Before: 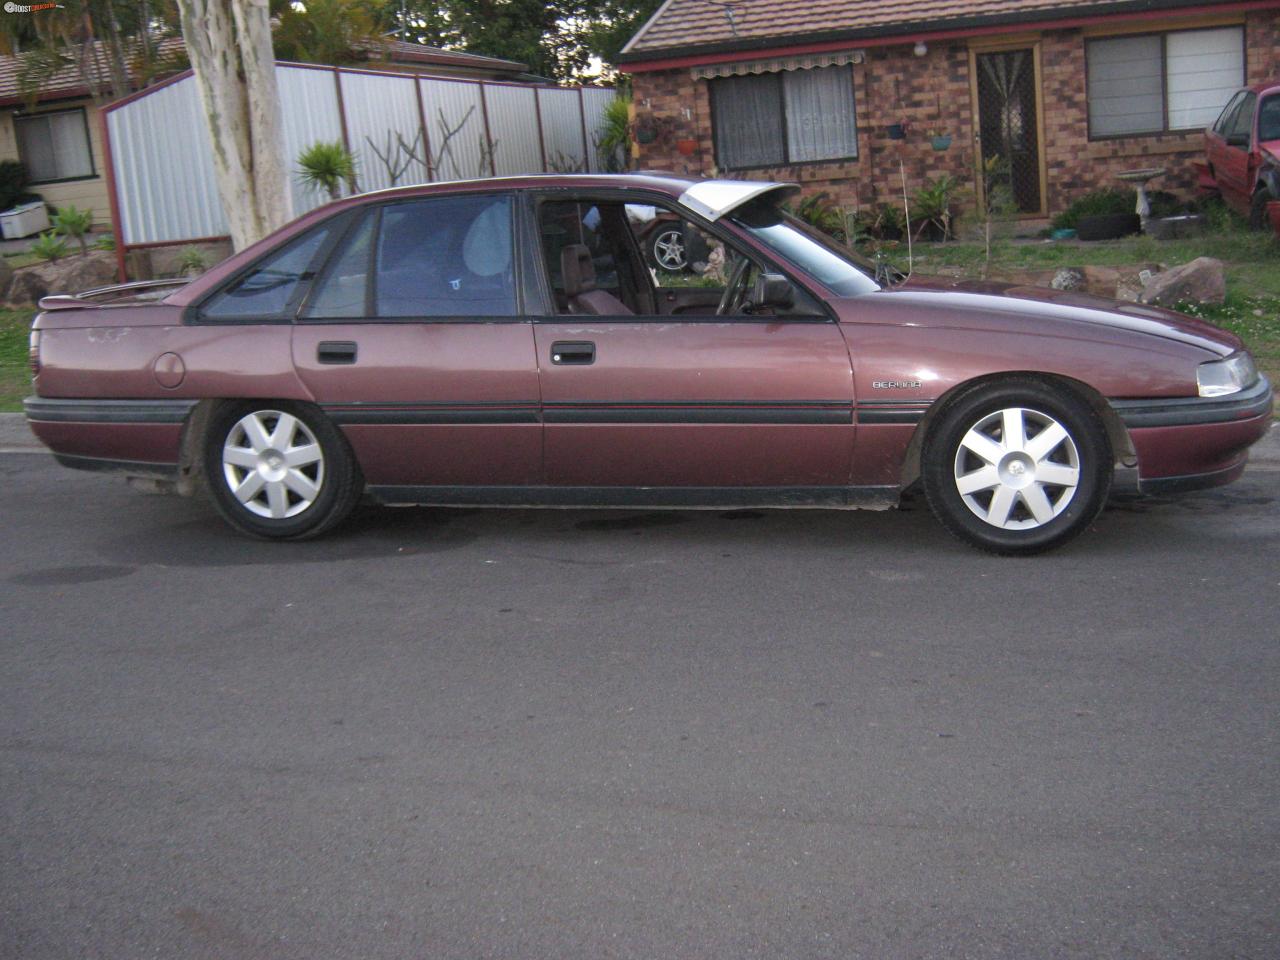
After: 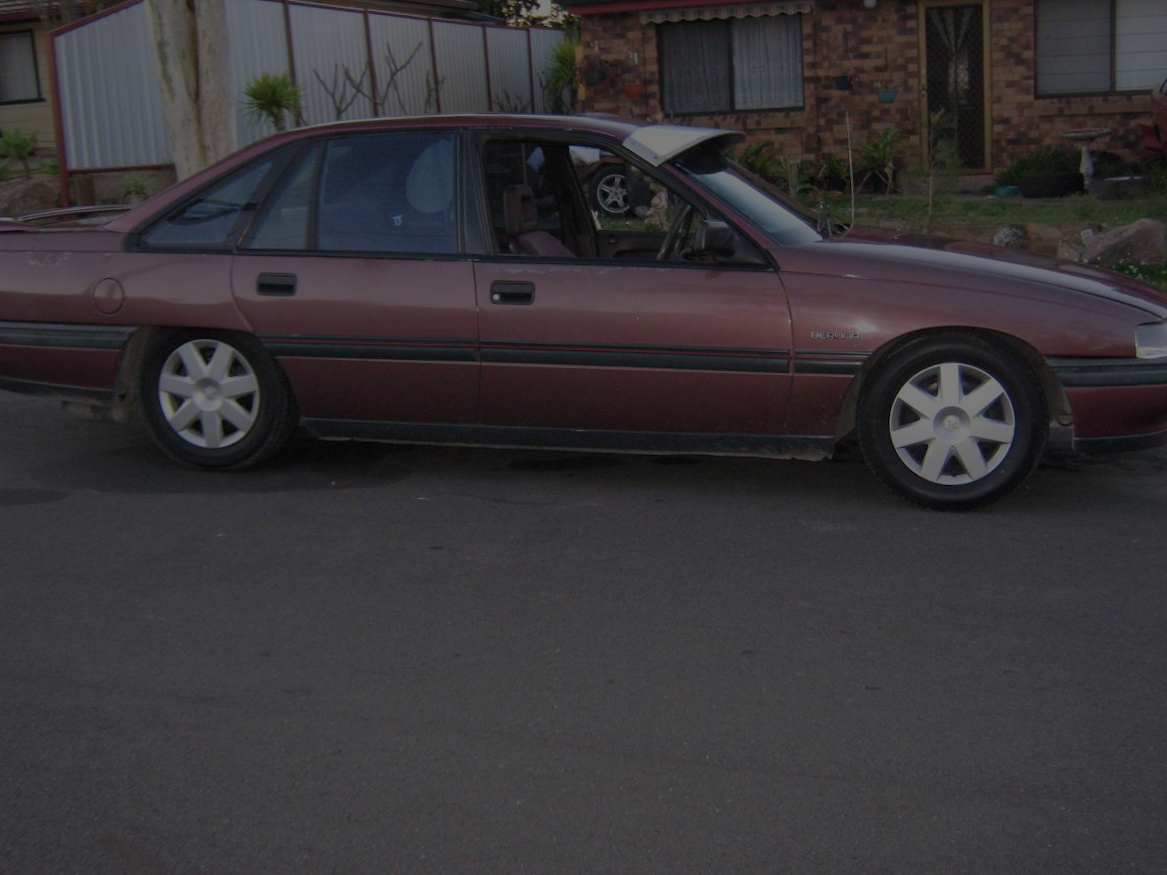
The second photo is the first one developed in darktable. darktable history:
velvia: on, module defaults
color balance rgb: perceptual brilliance grading › global brilliance -48.39%
crop and rotate: angle -1.96°, left 3.097%, top 4.154%, right 1.586%, bottom 0.529%
